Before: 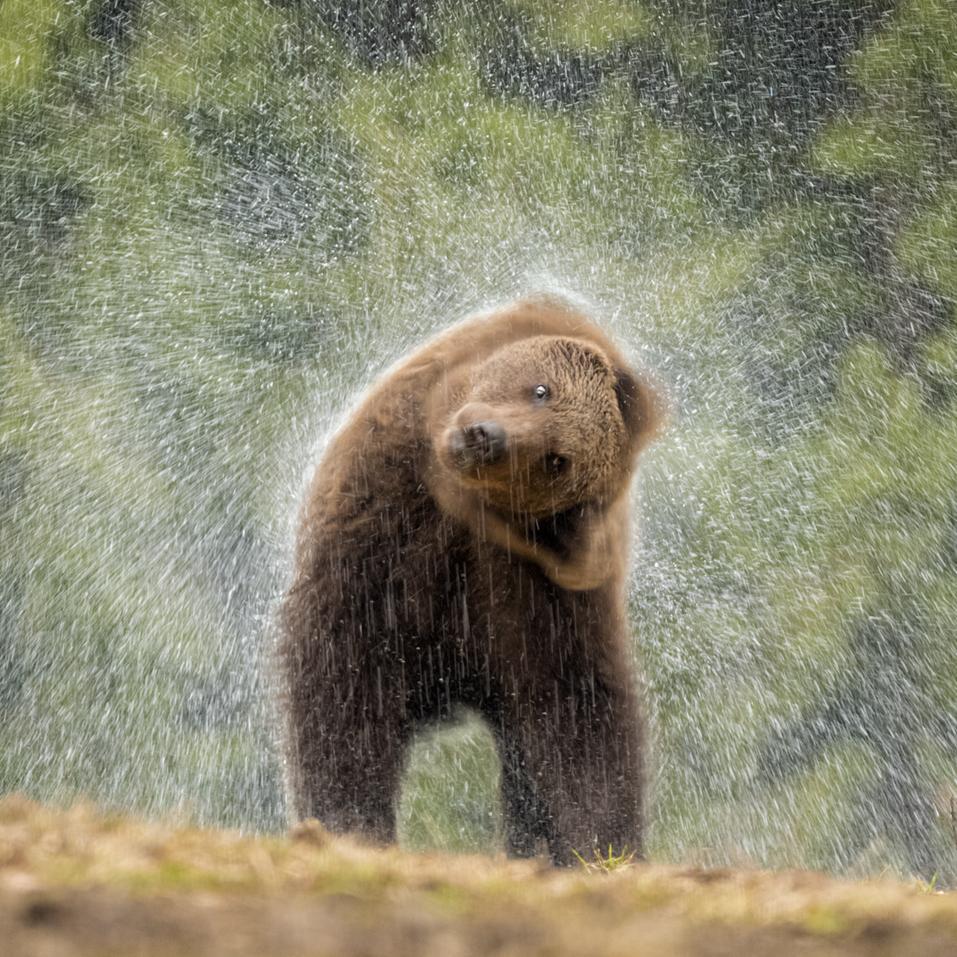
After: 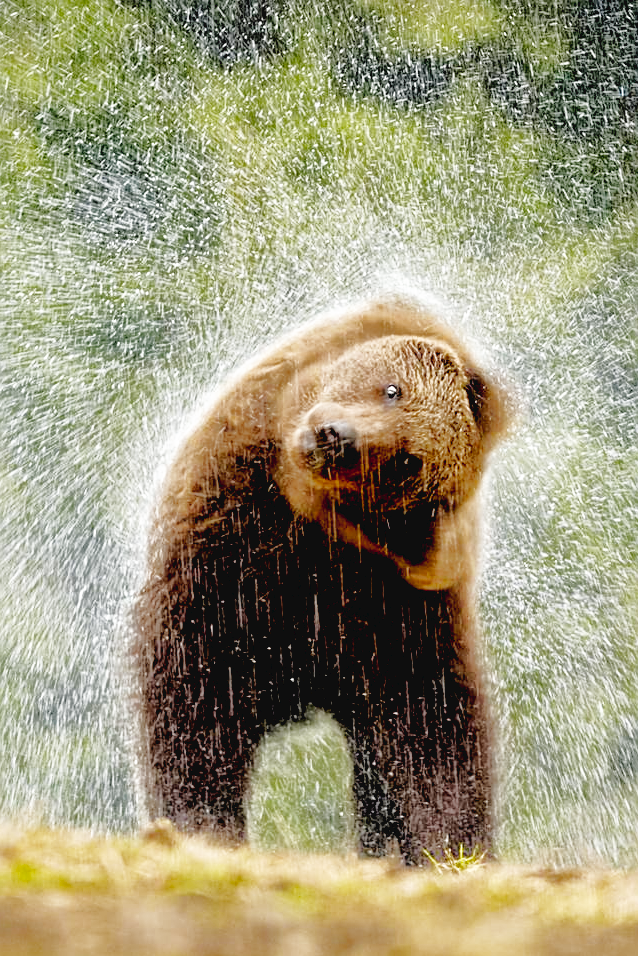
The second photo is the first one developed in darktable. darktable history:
exposure: black level correction 0.029, exposure -0.073 EV, compensate highlight preservation false
shadows and highlights: shadows 40, highlights -60
base curve: curves: ch0 [(0, 0.003) (0.001, 0.002) (0.006, 0.004) (0.02, 0.022) (0.048, 0.086) (0.094, 0.234) (0.162, 0.431) (0.258, 0.629) (0.385, 0.8) (0.548, 0.918) (0.751, 0.988) (1, 1)], preserve colors none
crop and rotate: left 15.754%, right 17.579%
sharpen: on, module defaults
